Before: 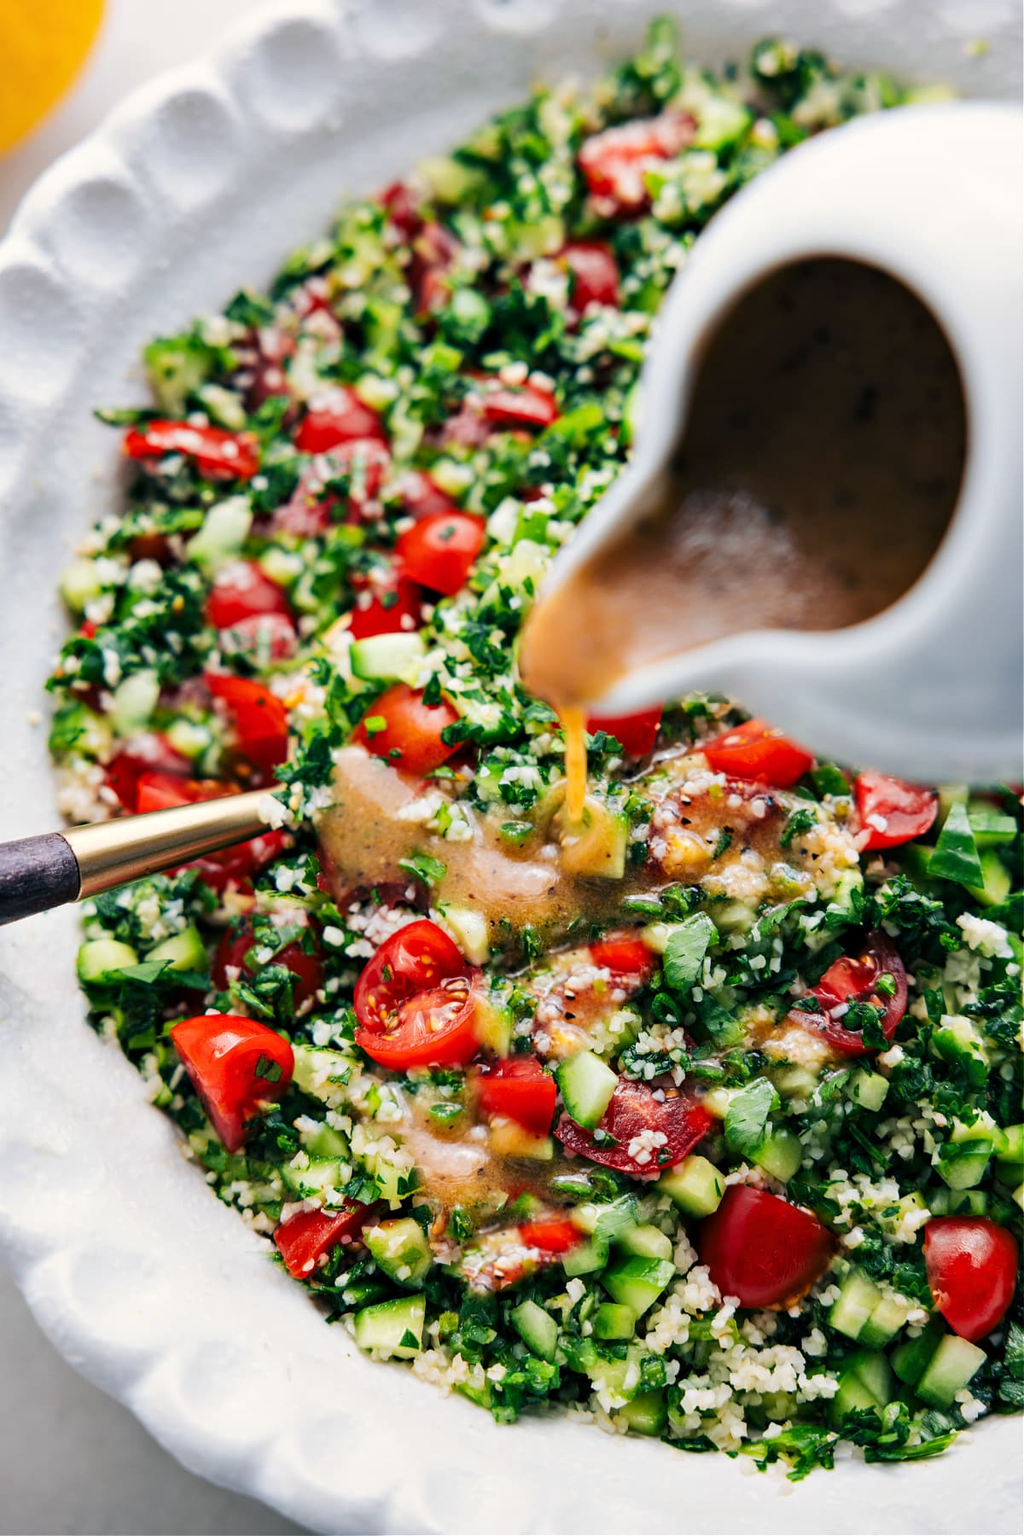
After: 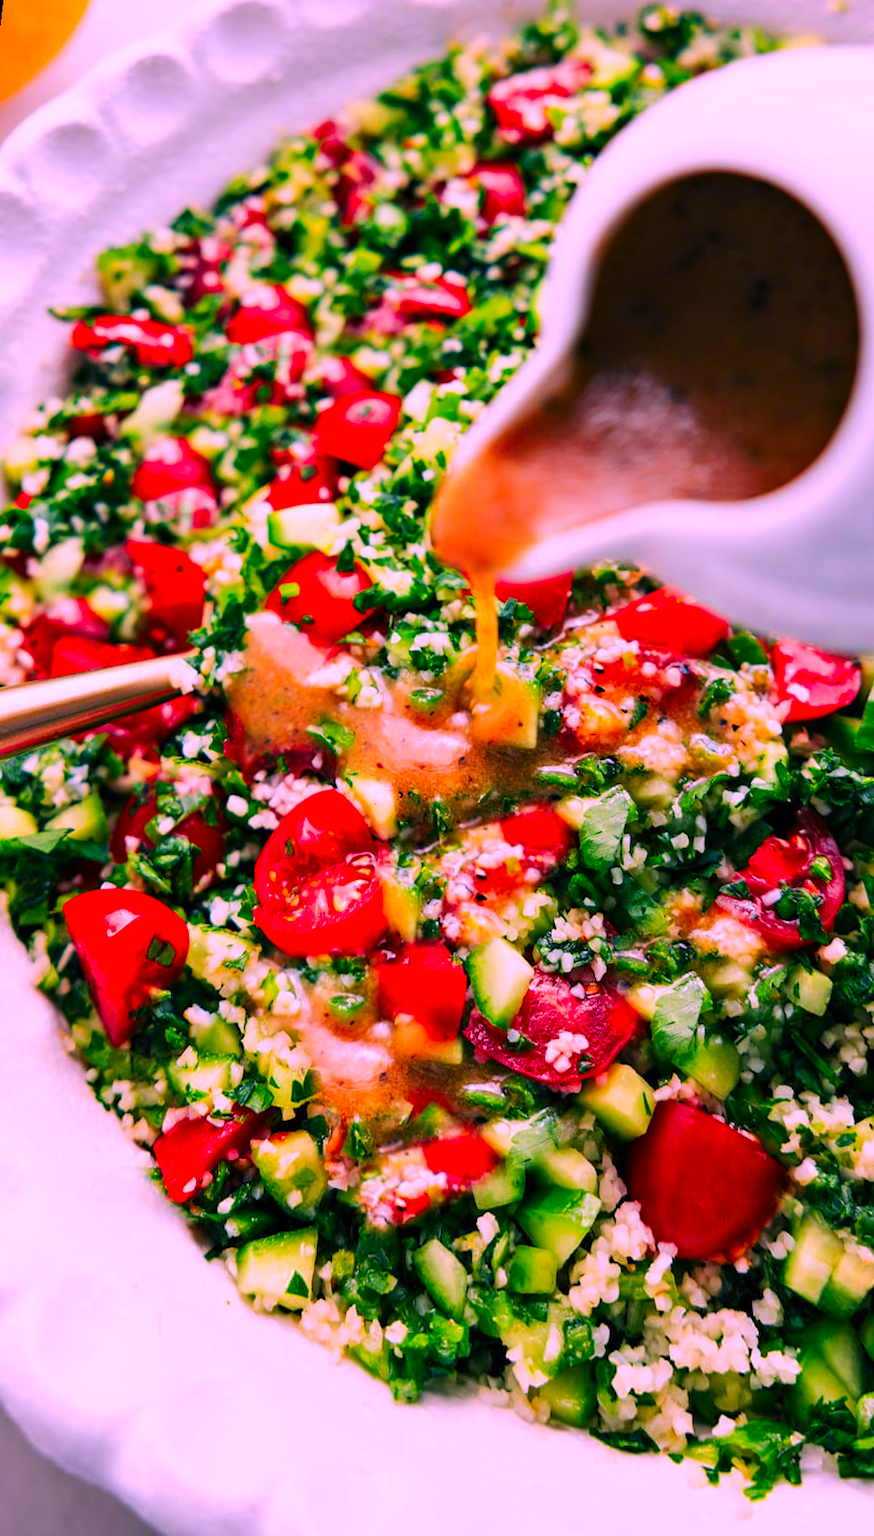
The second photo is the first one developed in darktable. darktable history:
color correction: highlights a* 19.5, highlights b* -11.53, saturation 1.69
rotate and perspective: rotation 0.72°, lens shift (vertical) -0.352, lens shift (horizontal) -0.051, crop left 0.152, crop right 0.859, crop top 0.019, crop bottom 0.964
